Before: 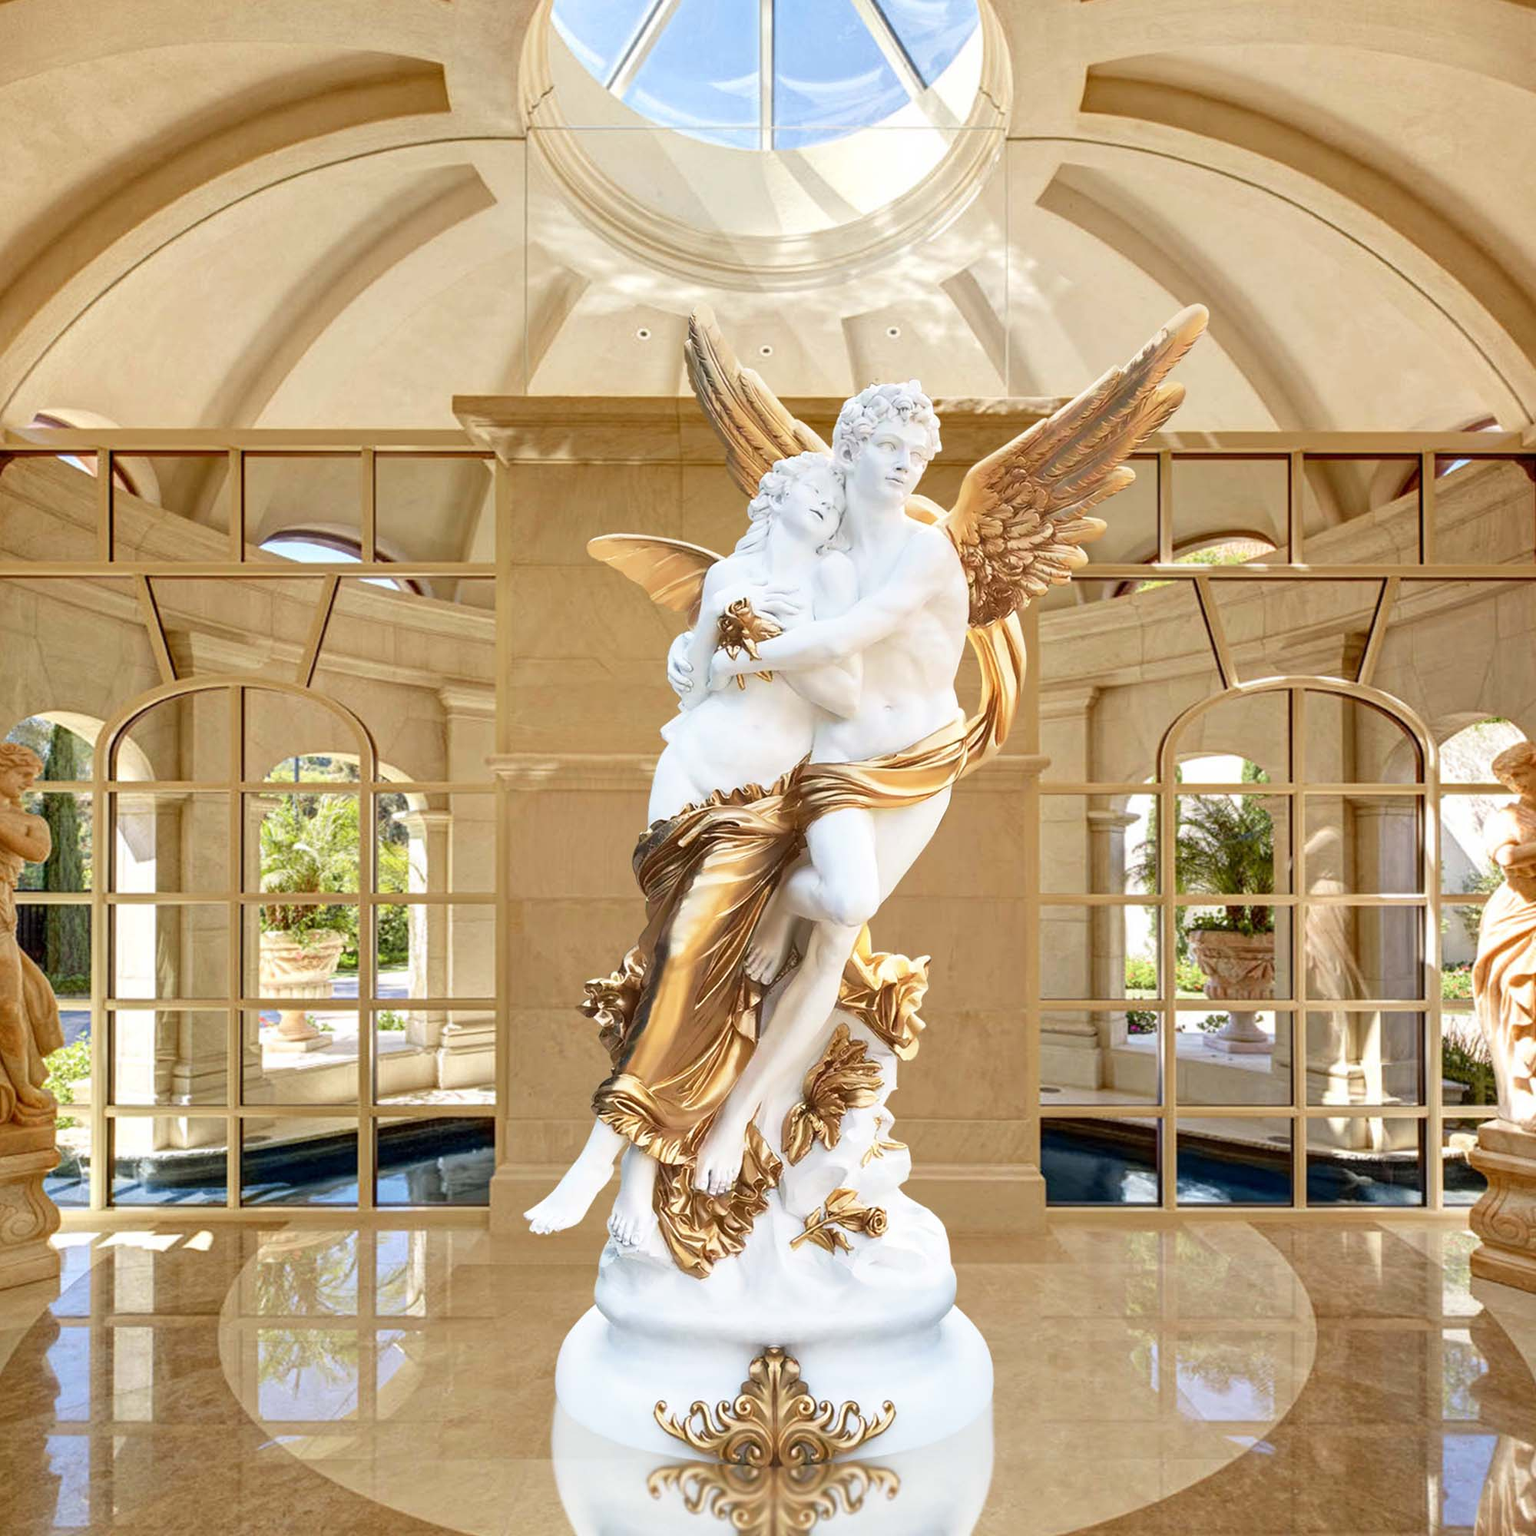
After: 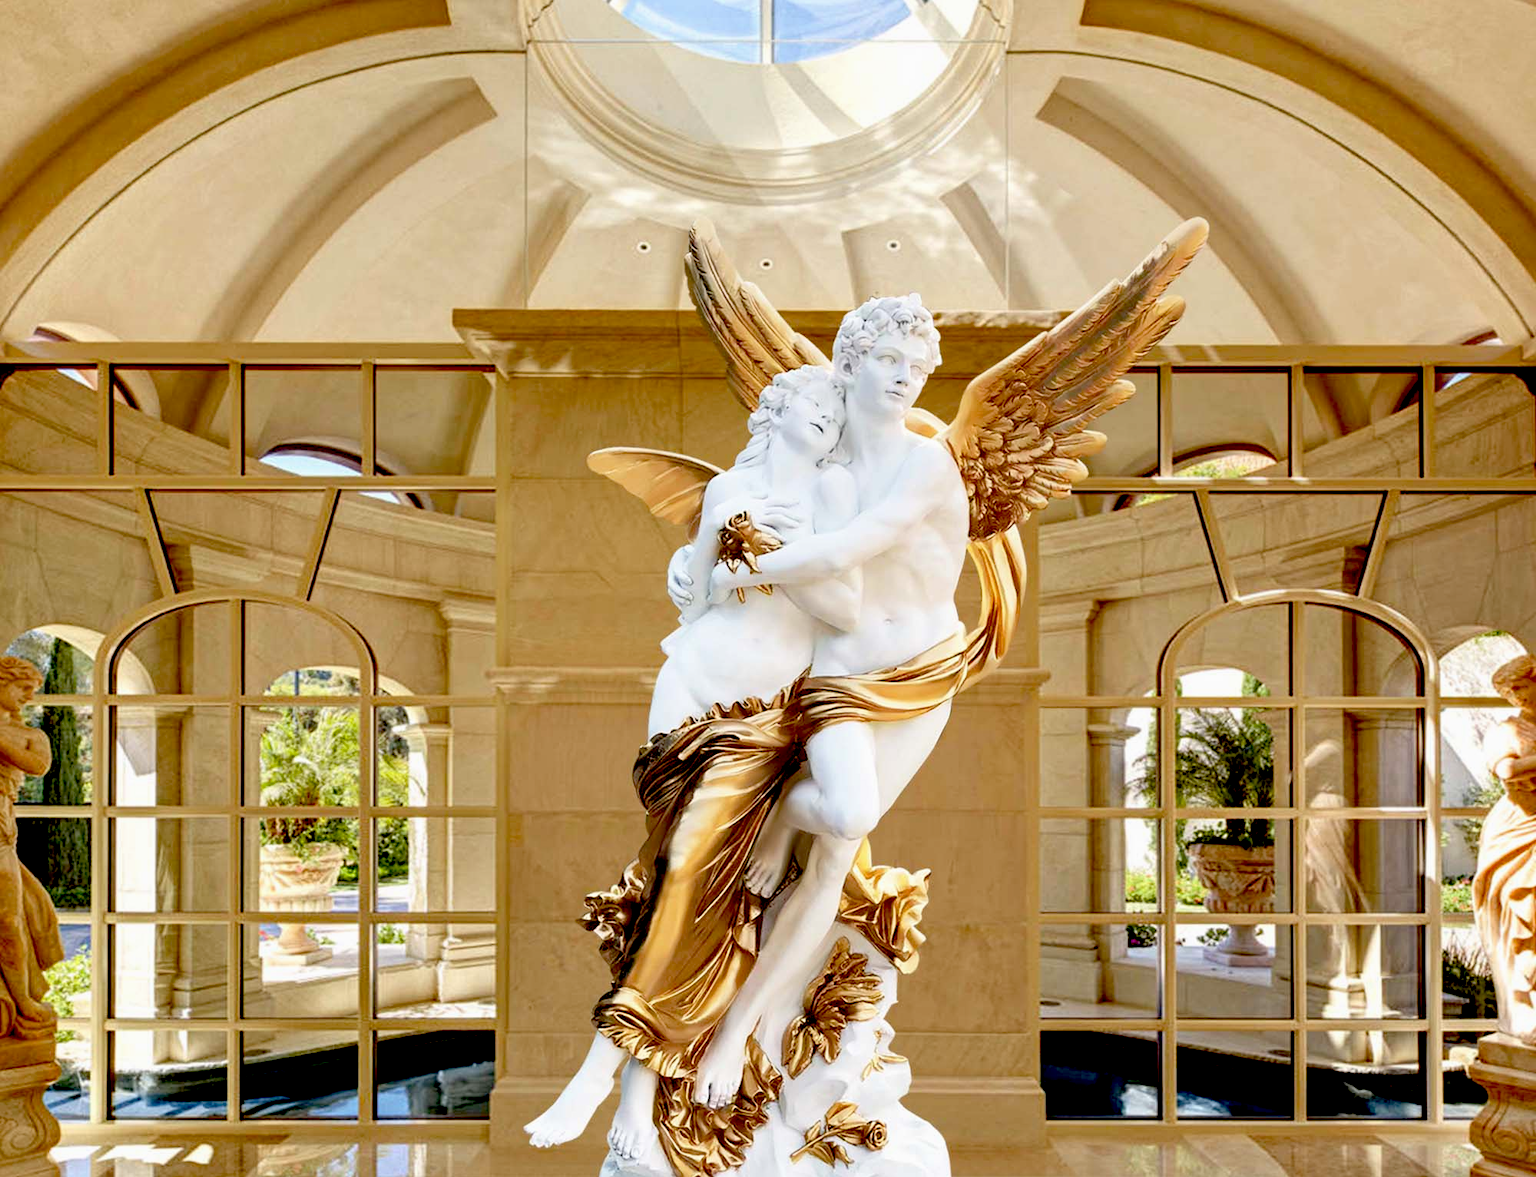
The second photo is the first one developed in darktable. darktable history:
exposure: black level correction 0.056, exposure -0.039 EV, compensate highlight preservation false
crop: top 5.667%, bottom 17.637%
